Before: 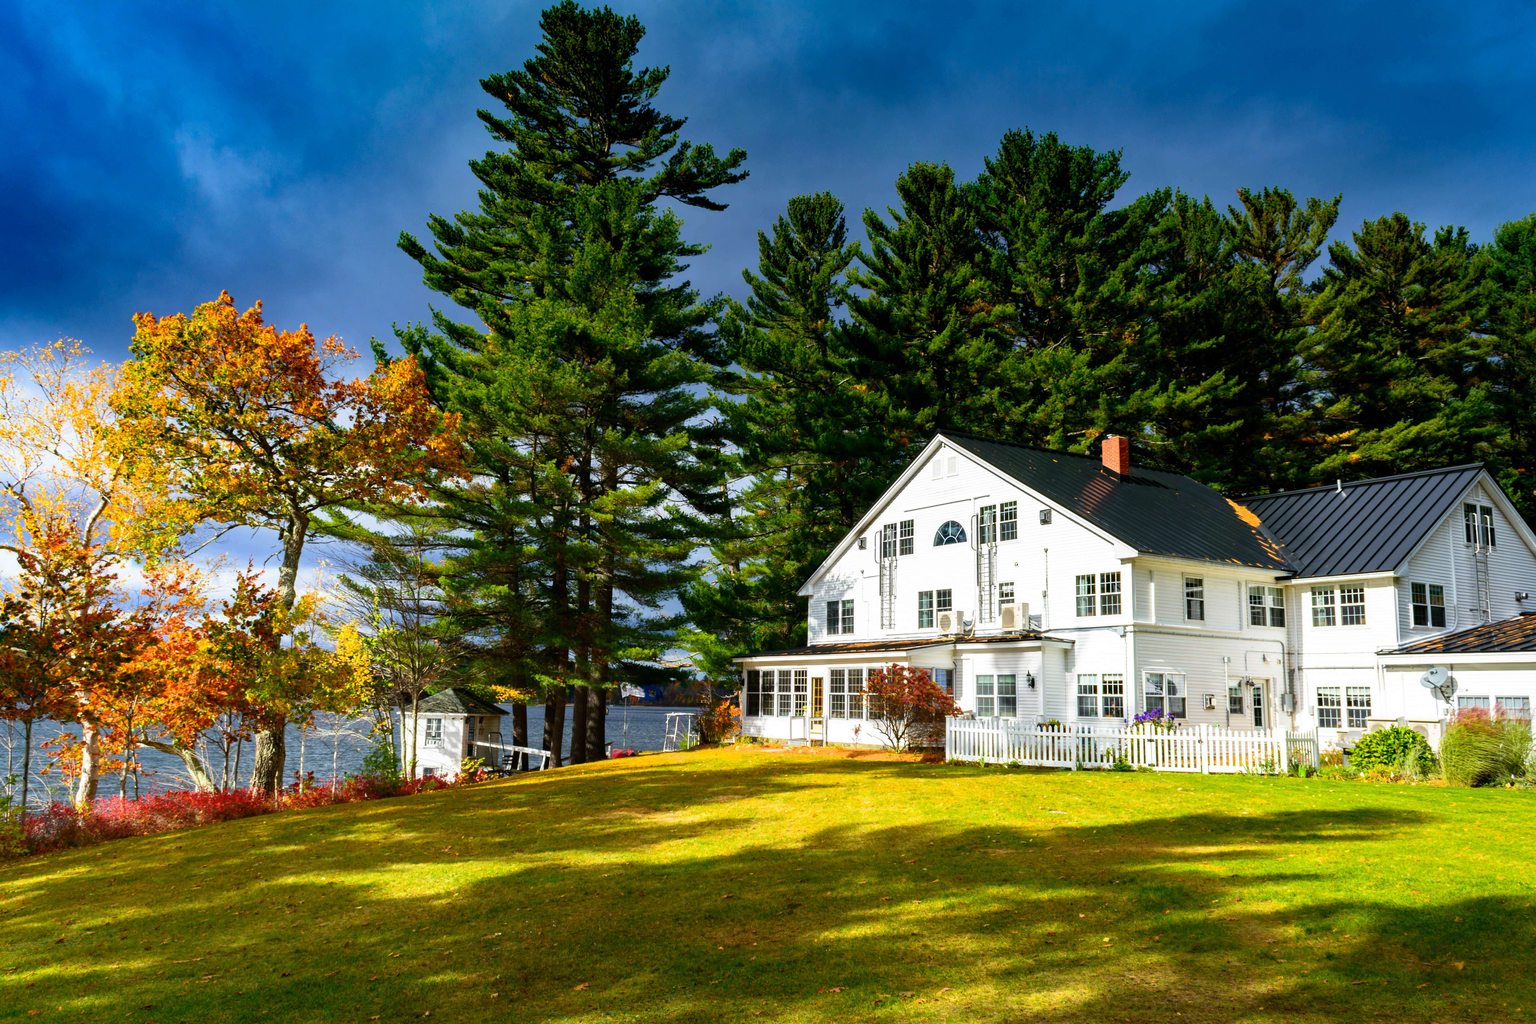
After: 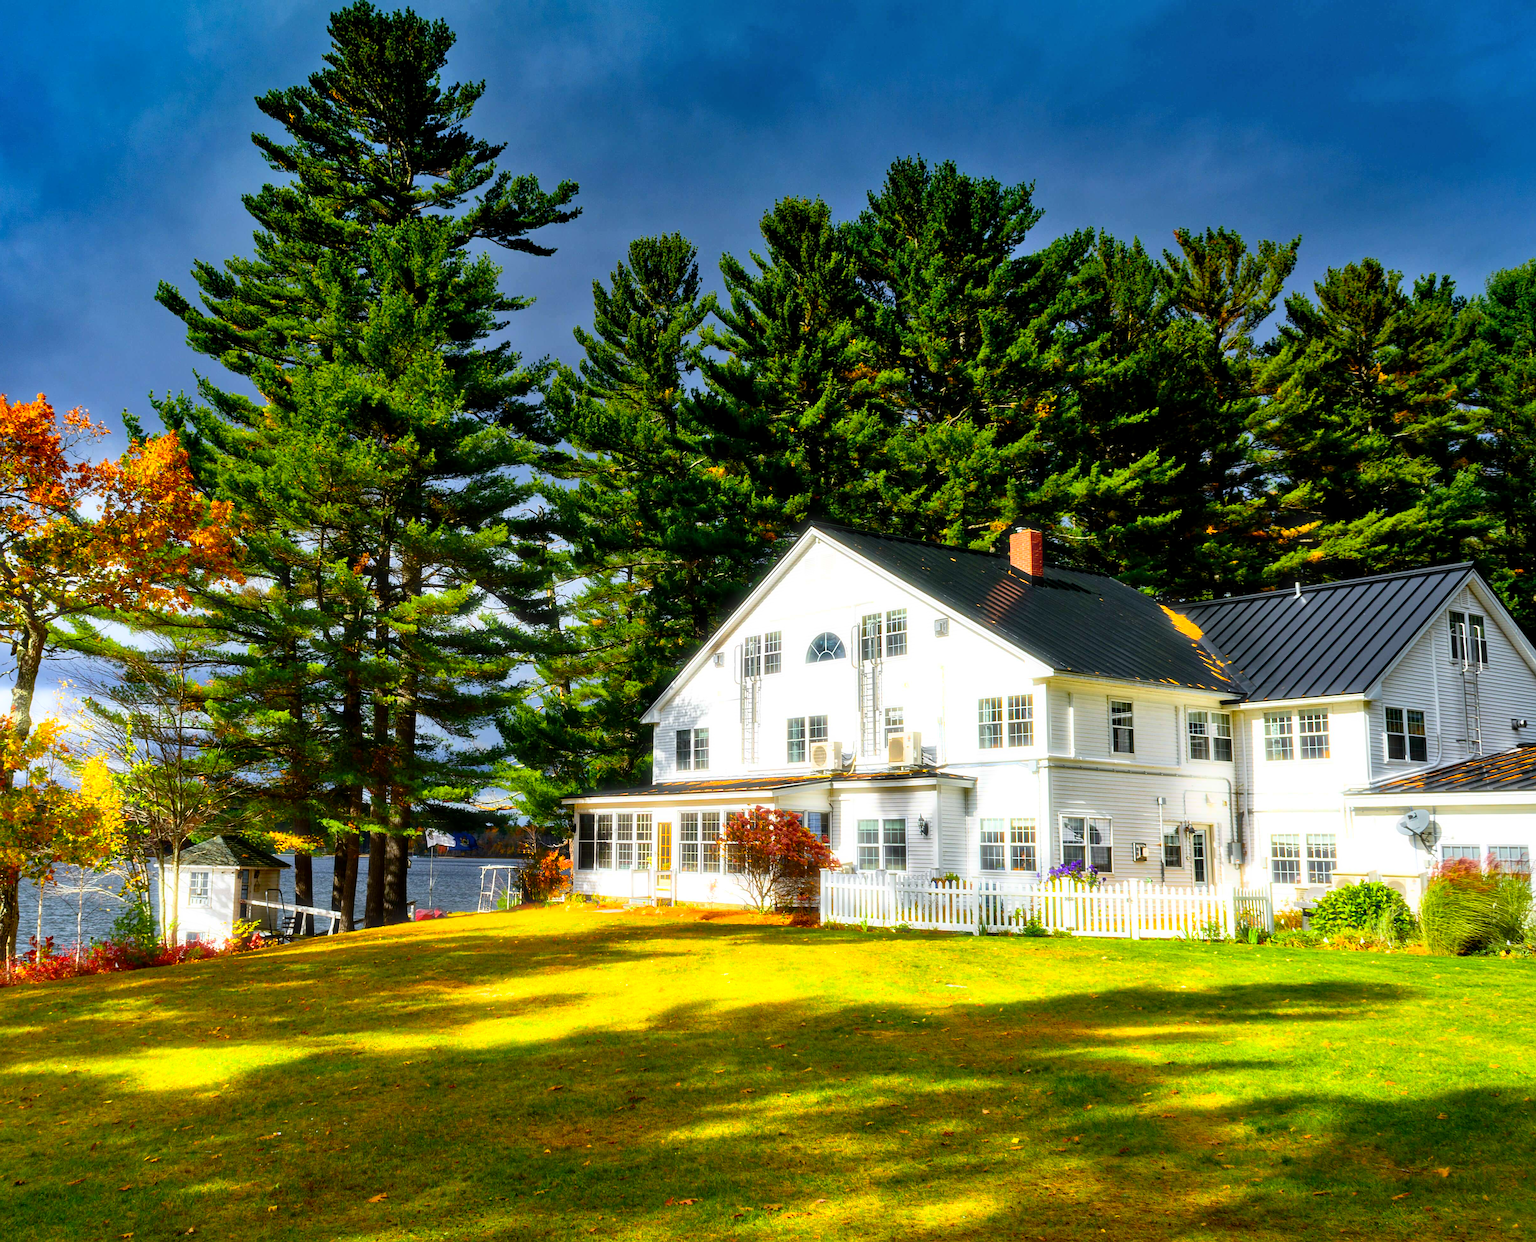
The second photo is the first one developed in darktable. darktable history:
sharpen: on, module defaults
bloom: size 5%, threshold 95%, strength 15%
color zones: curves: ch0 [(0.224, 0.526) (0.75, 0.5)]; ch1 [(0.055, 0.526) (0.224, 0.761) (0.377, 0.526) (0.75, 0.5)]
exposure: black level correction 0.001, compensate highlight preservation false
shadows and highlights: shadows 40, highlights -54, highlights color adjustment 46%, low approximation 0.01, soften with gaussian
crop: left 17.582%, bottom 0.031%
